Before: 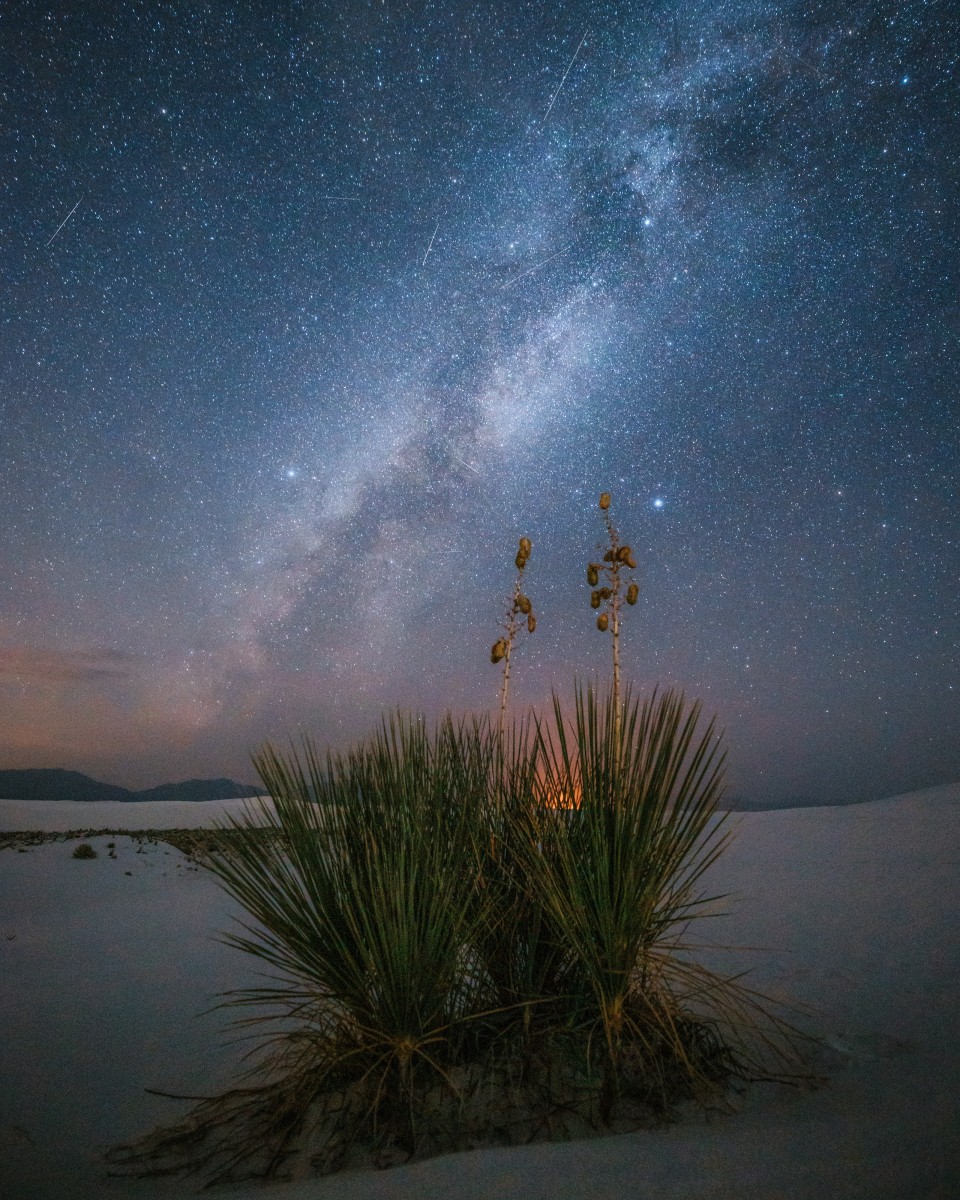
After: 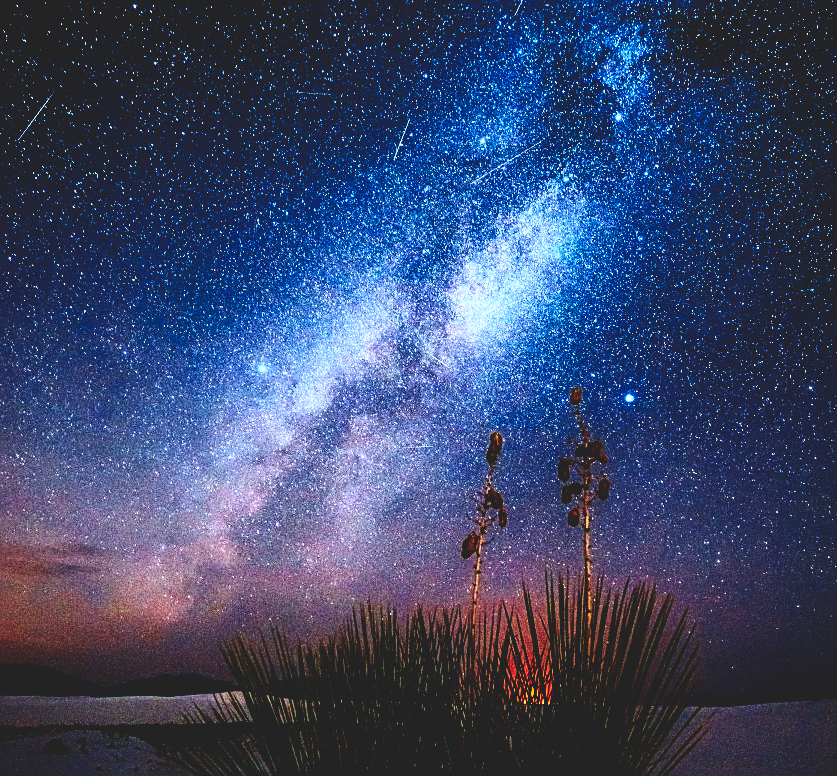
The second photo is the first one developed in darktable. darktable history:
crop: left 3.105%, top 8.817%, right 9.681%, bottom 26.44%
sharpen: on, module defaults
contrast brightness saturation: contrast 0.28
base curve: curves: ch0 [(0, 0.036) (0.083, 0.04) (0.804, 1)], preserve colors none
color balance rgb: shadows lift › luminance 0.546%, shadows lift › chroma 7%, shadows lift › hue 299.37°, perceptual saturation grading › global saturation 30.823%, perceptual brilliance grading › highlights 18.474%, perceptual brilliance grading › mid-tones 32.758%, perceptual brilliance grading › shadows -30.864%, global vibrance -7.815%, contrast -12.476%, saturation formula JzAzBz (2021)
exposure: exposure 0.604 EV, compensate highlight preservation false
